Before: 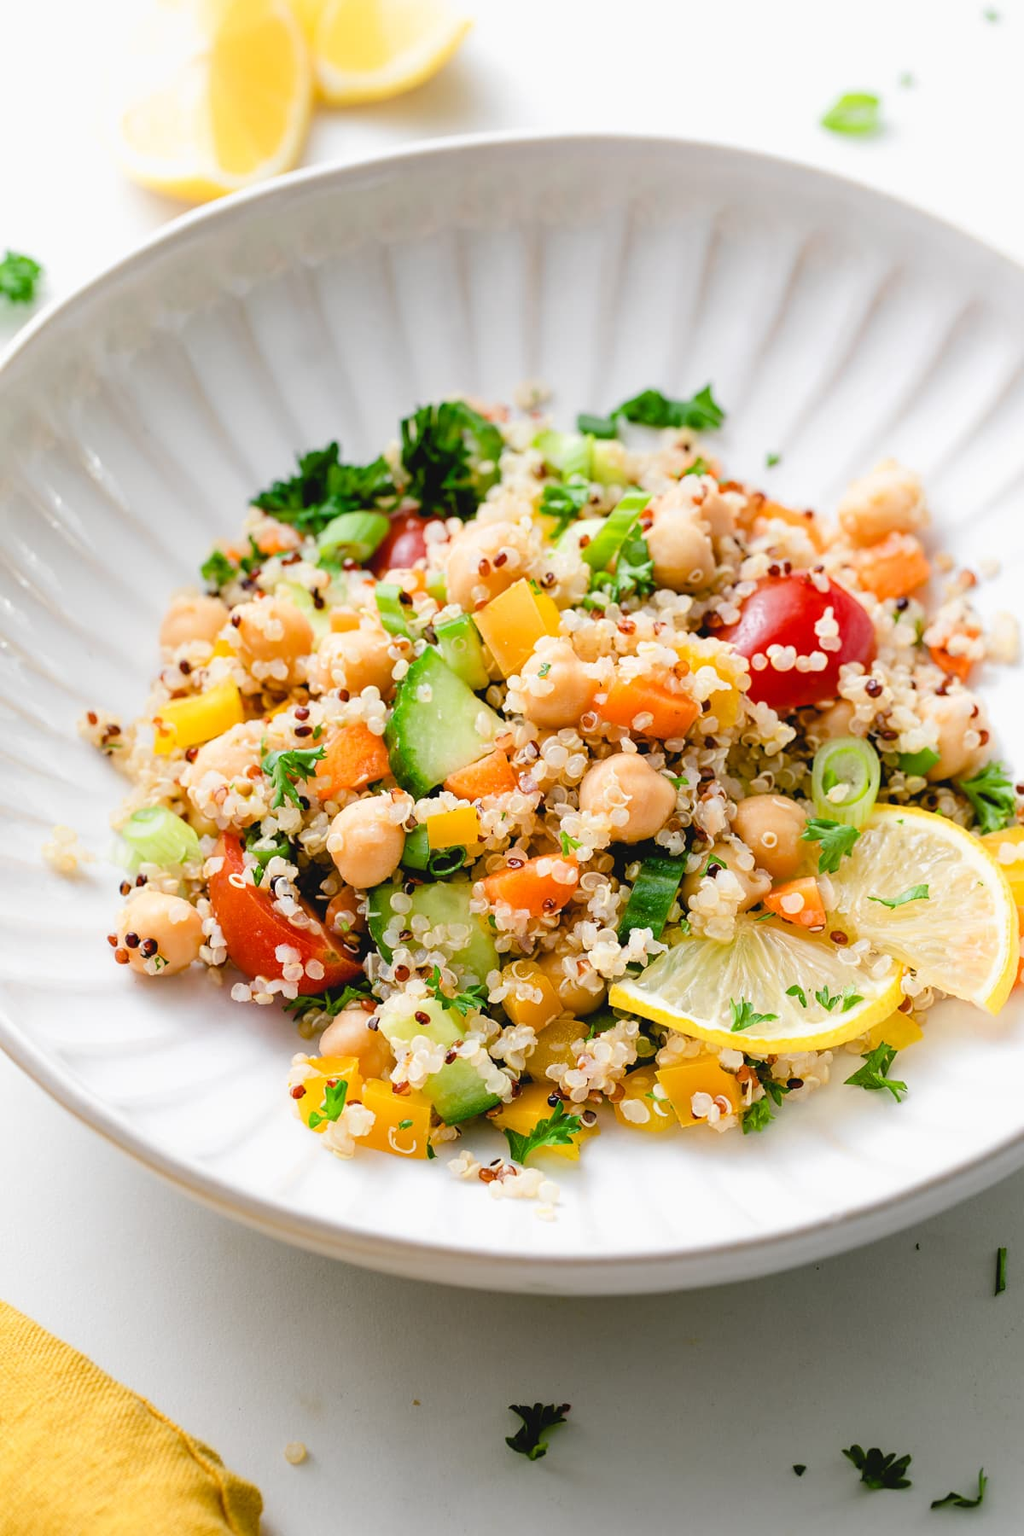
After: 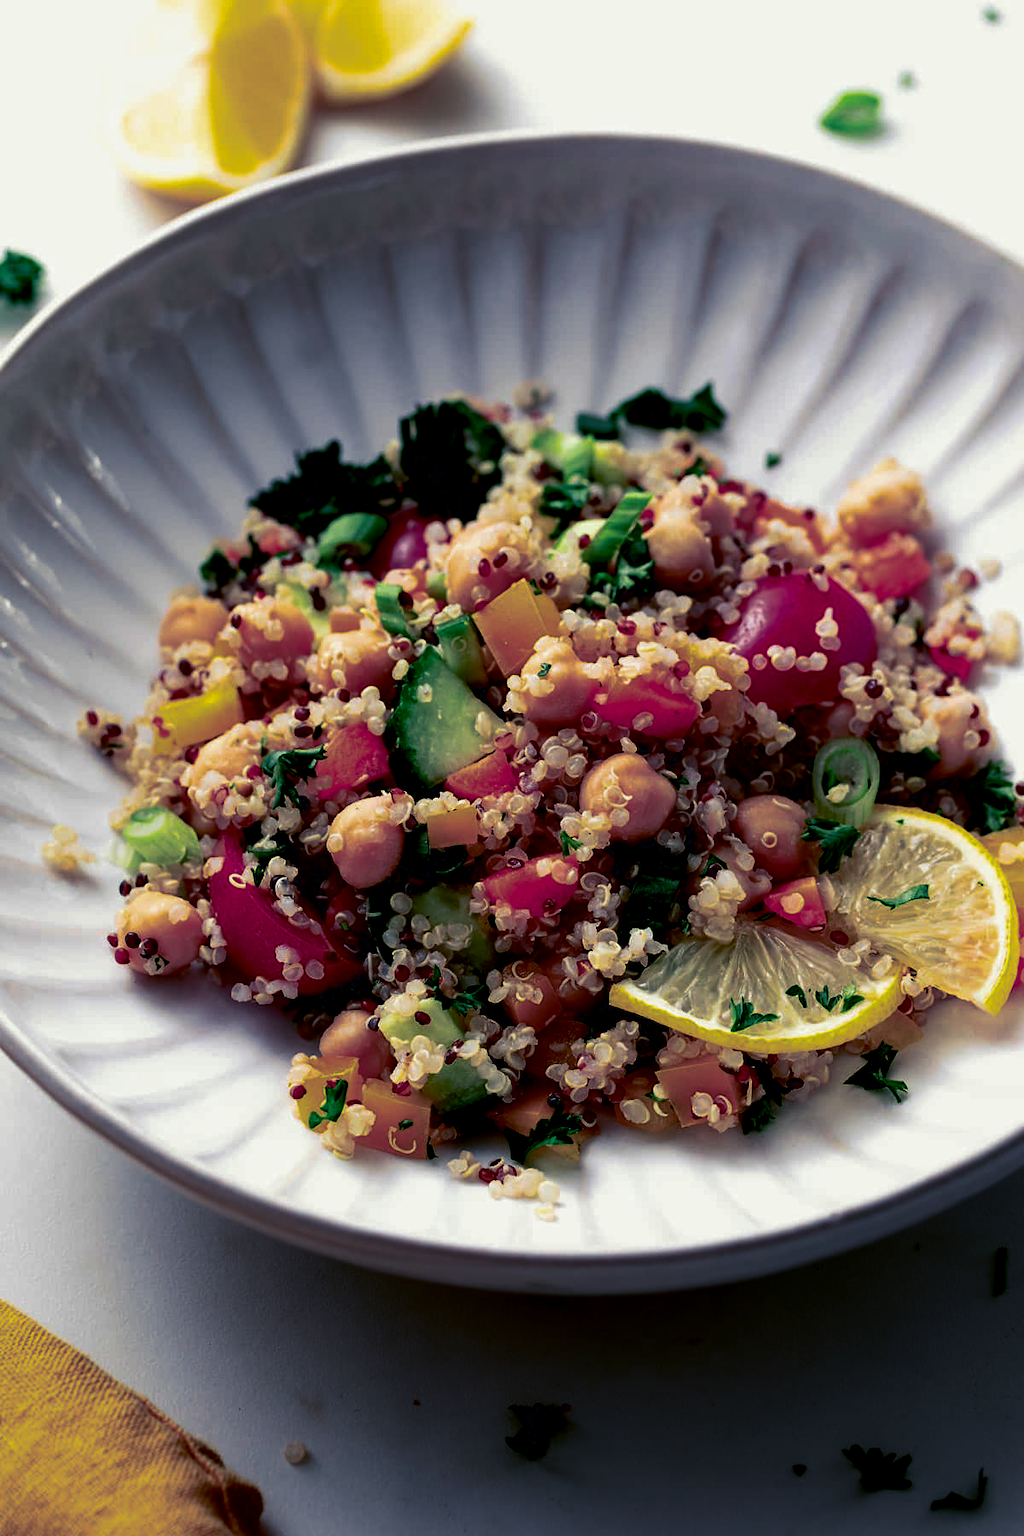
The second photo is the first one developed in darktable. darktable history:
split-toning: shadows › hue 230.4°
contrast brightness saturation: brightness -1, saturation 1
